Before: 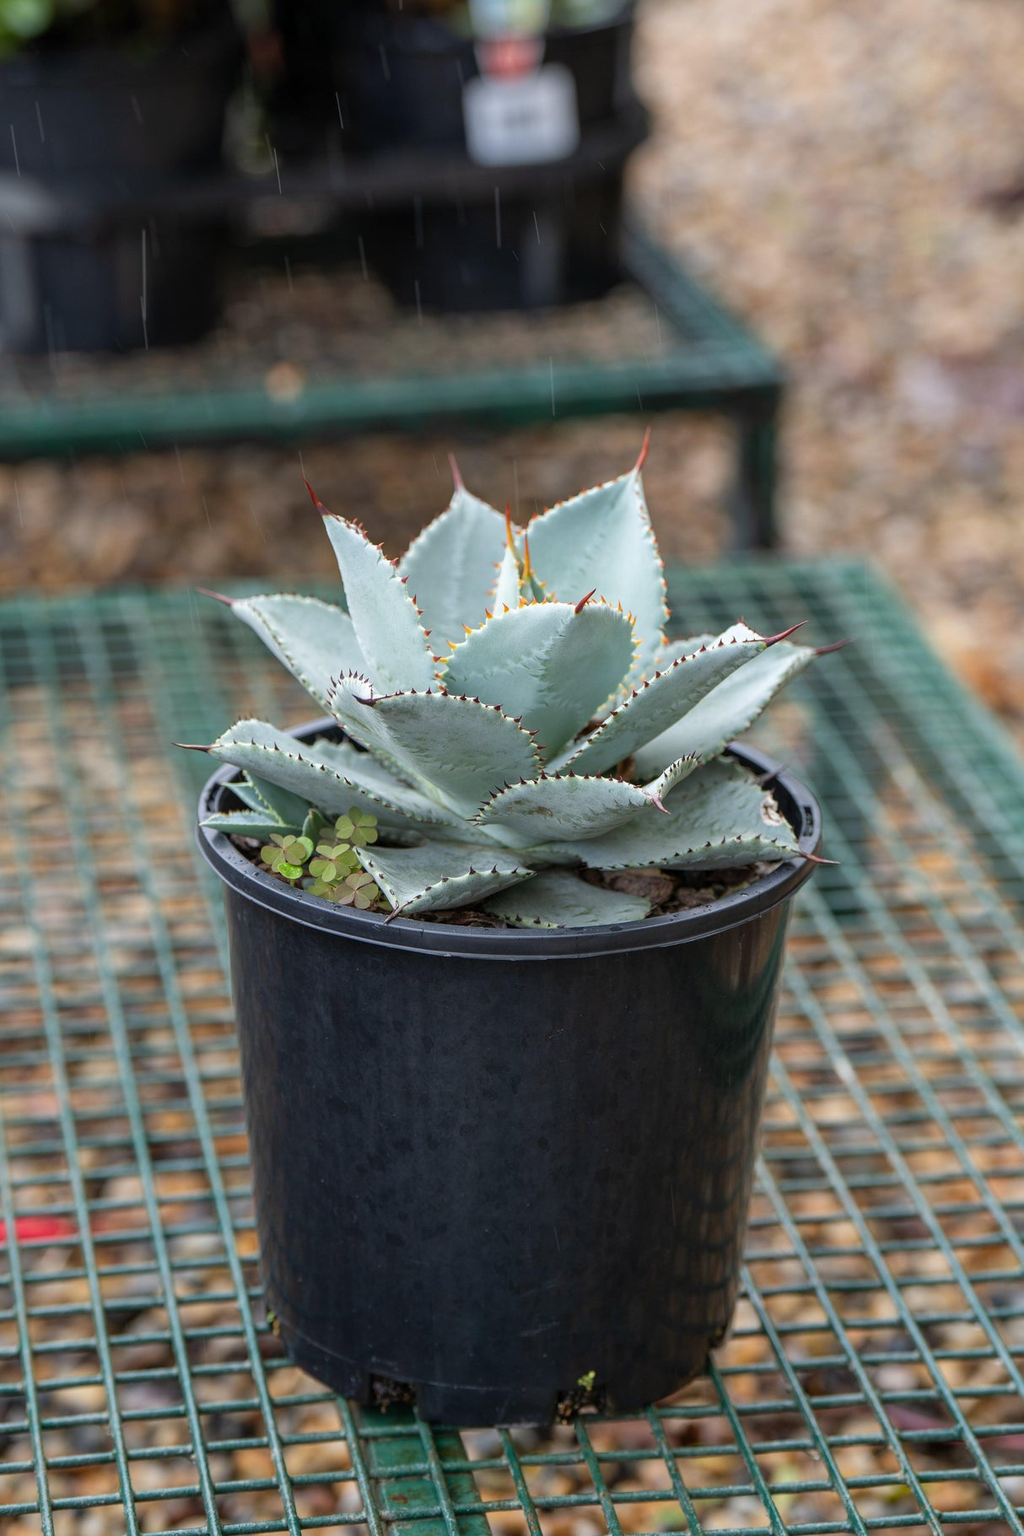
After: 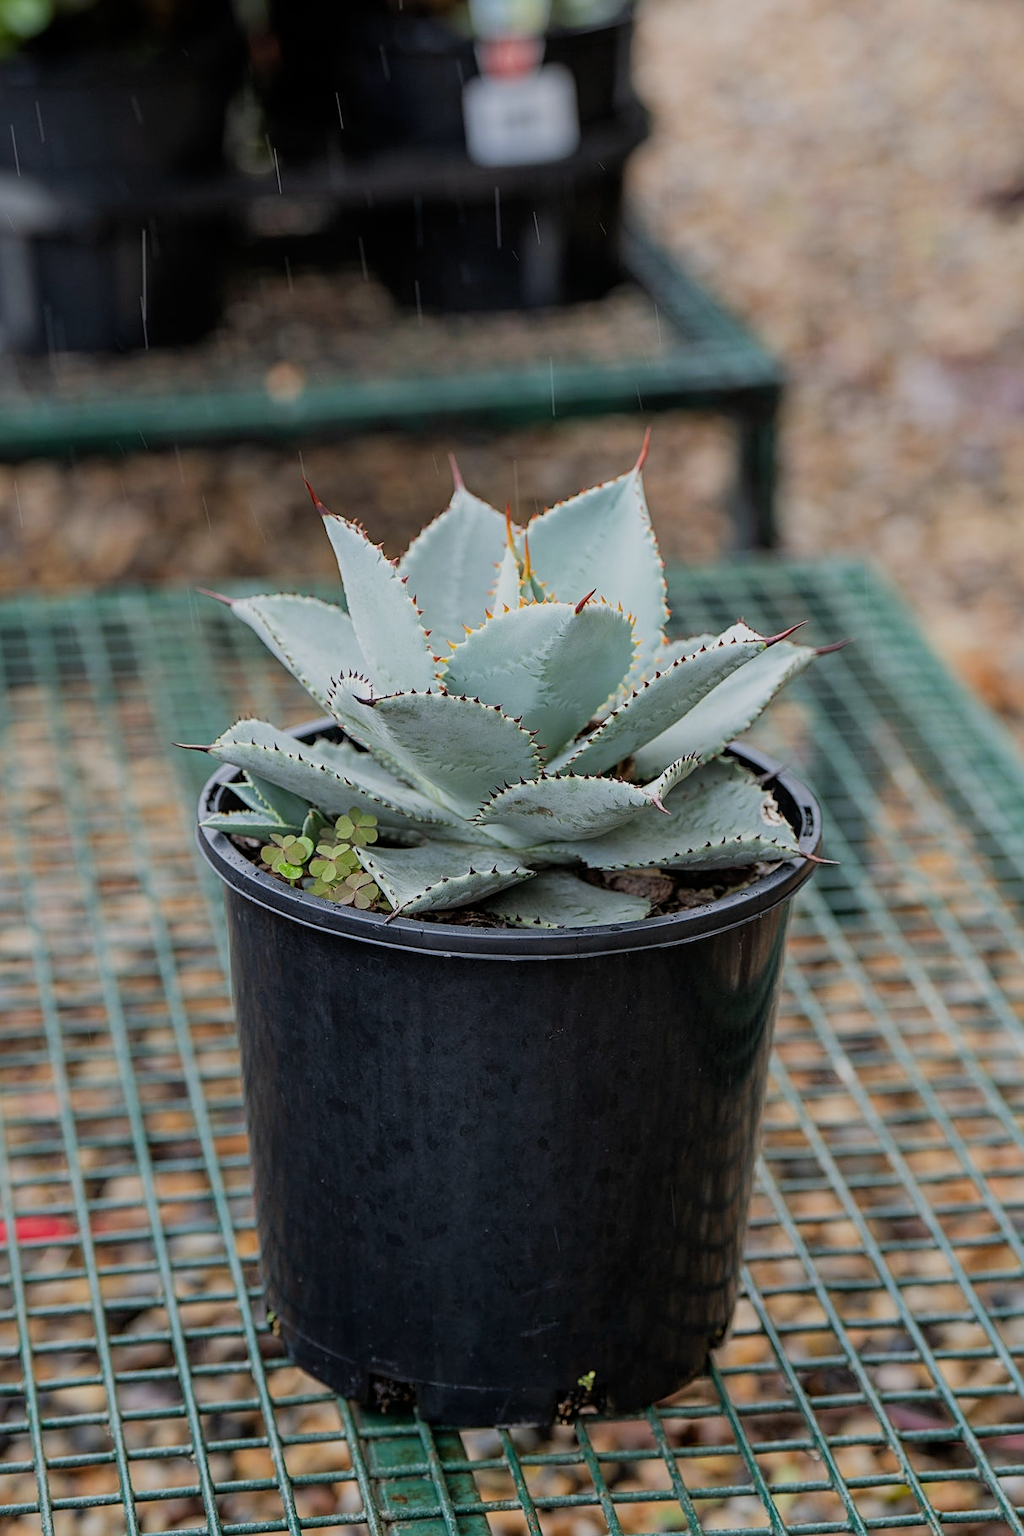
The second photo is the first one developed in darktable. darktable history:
filmic rgb: black relative exposure -16 EV, white relative exposure 6.89 EV, hardness 4.66
sharpen: on, module defaults
